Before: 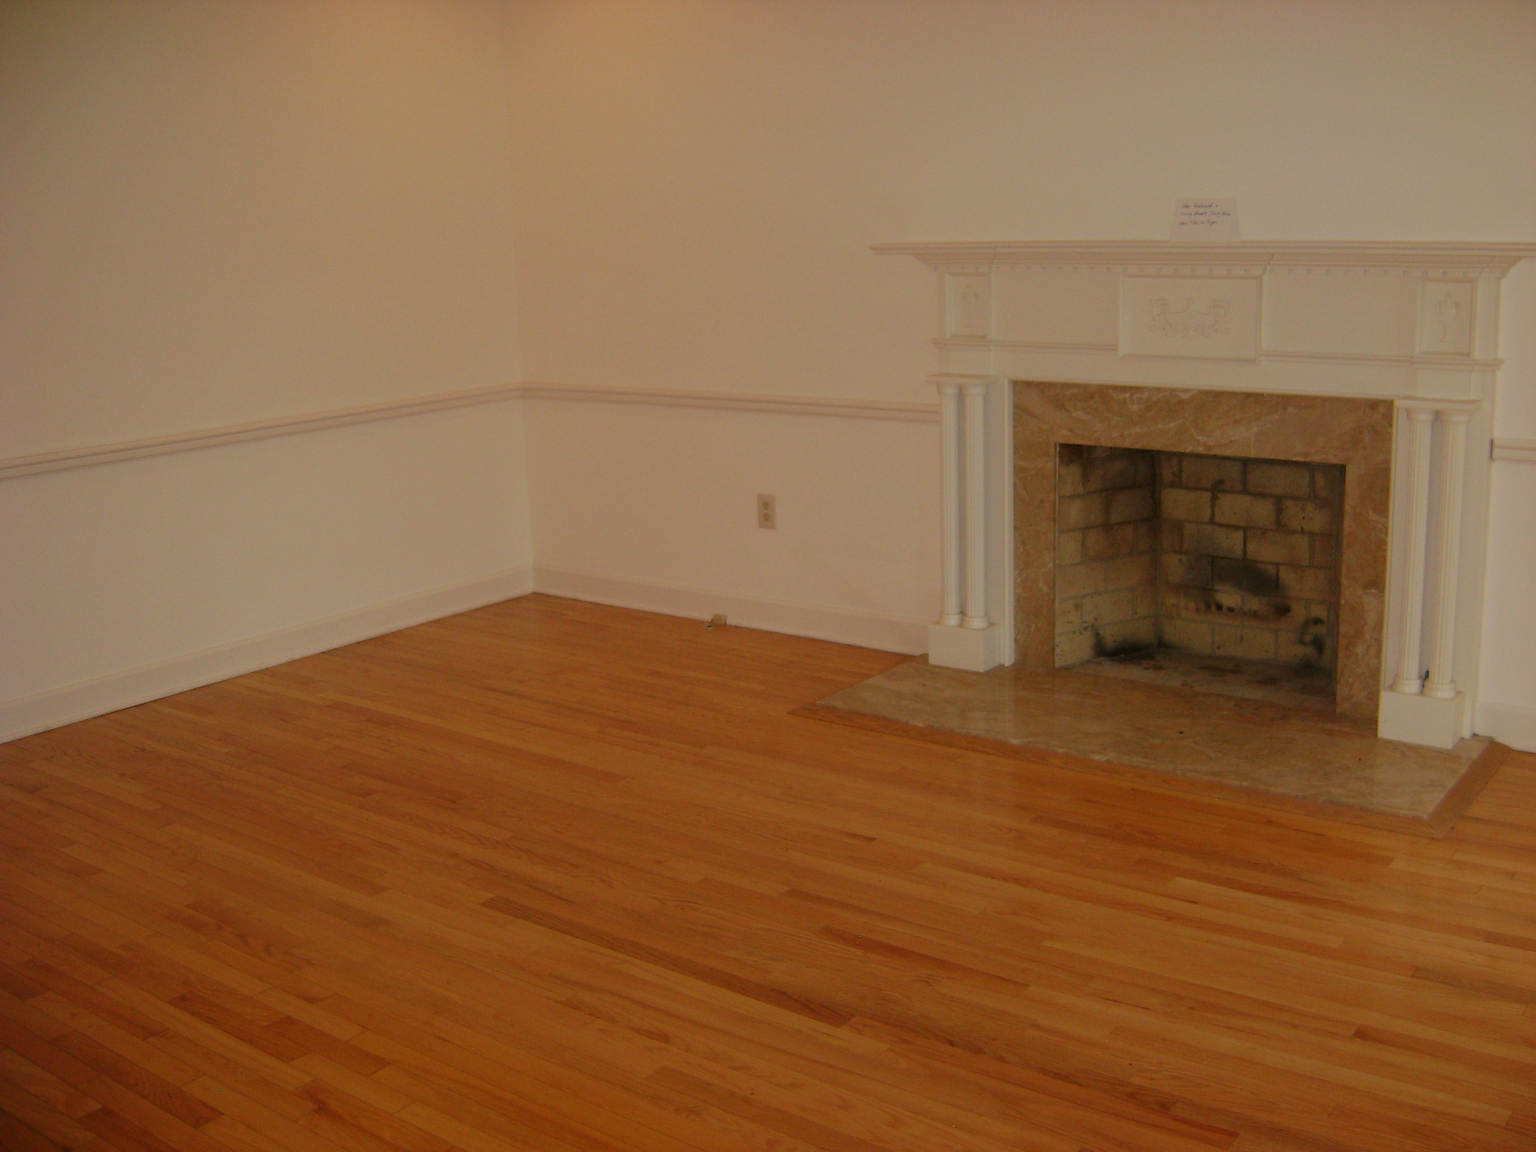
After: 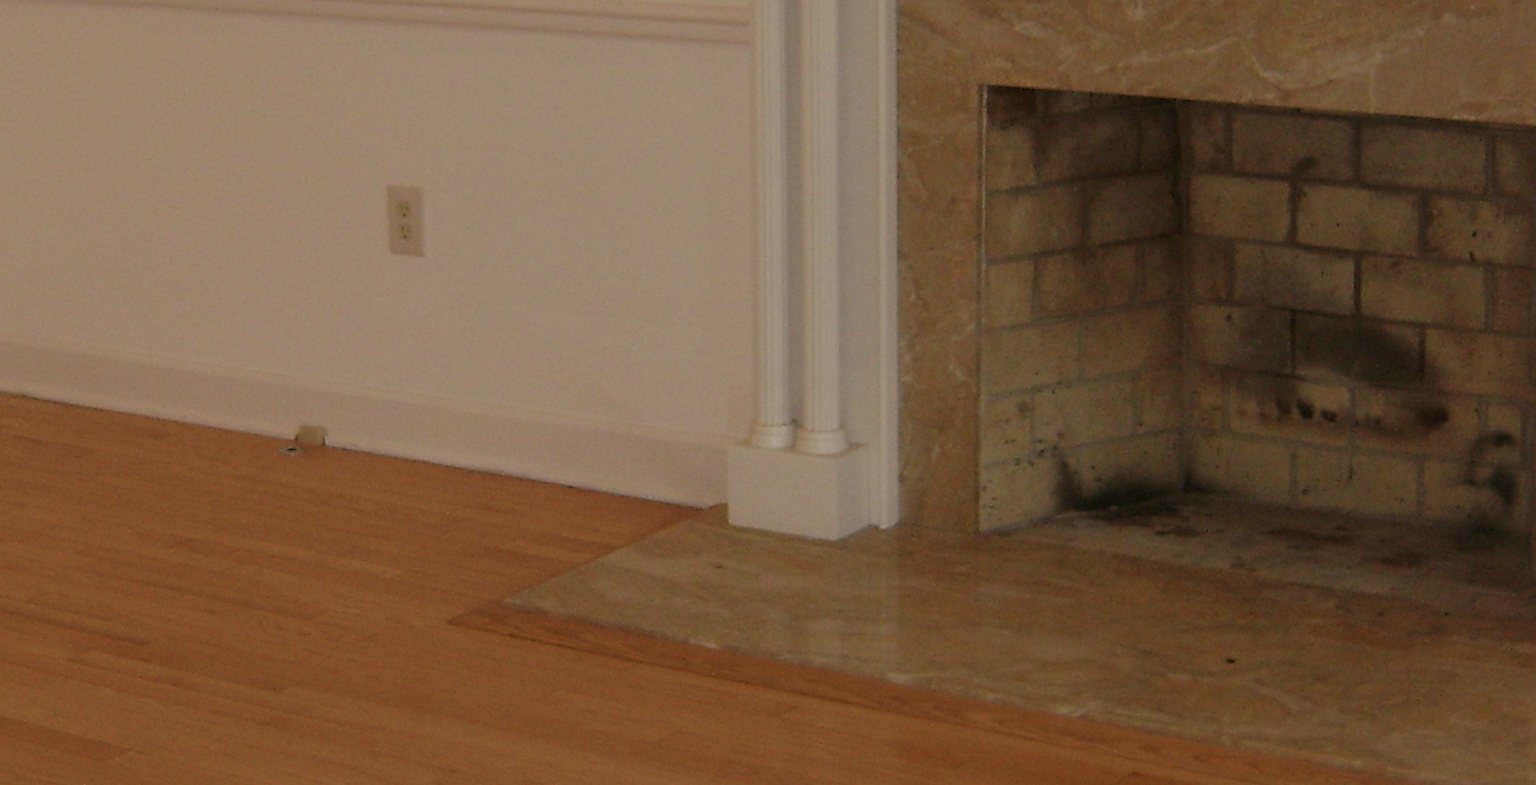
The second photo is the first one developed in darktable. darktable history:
crop: left 36.651%, top 34.791%, right 13.083%, bottom 30.901%
color correction: highlights b* 0.026, saturation 0.788
sharpen: amount 0.212
